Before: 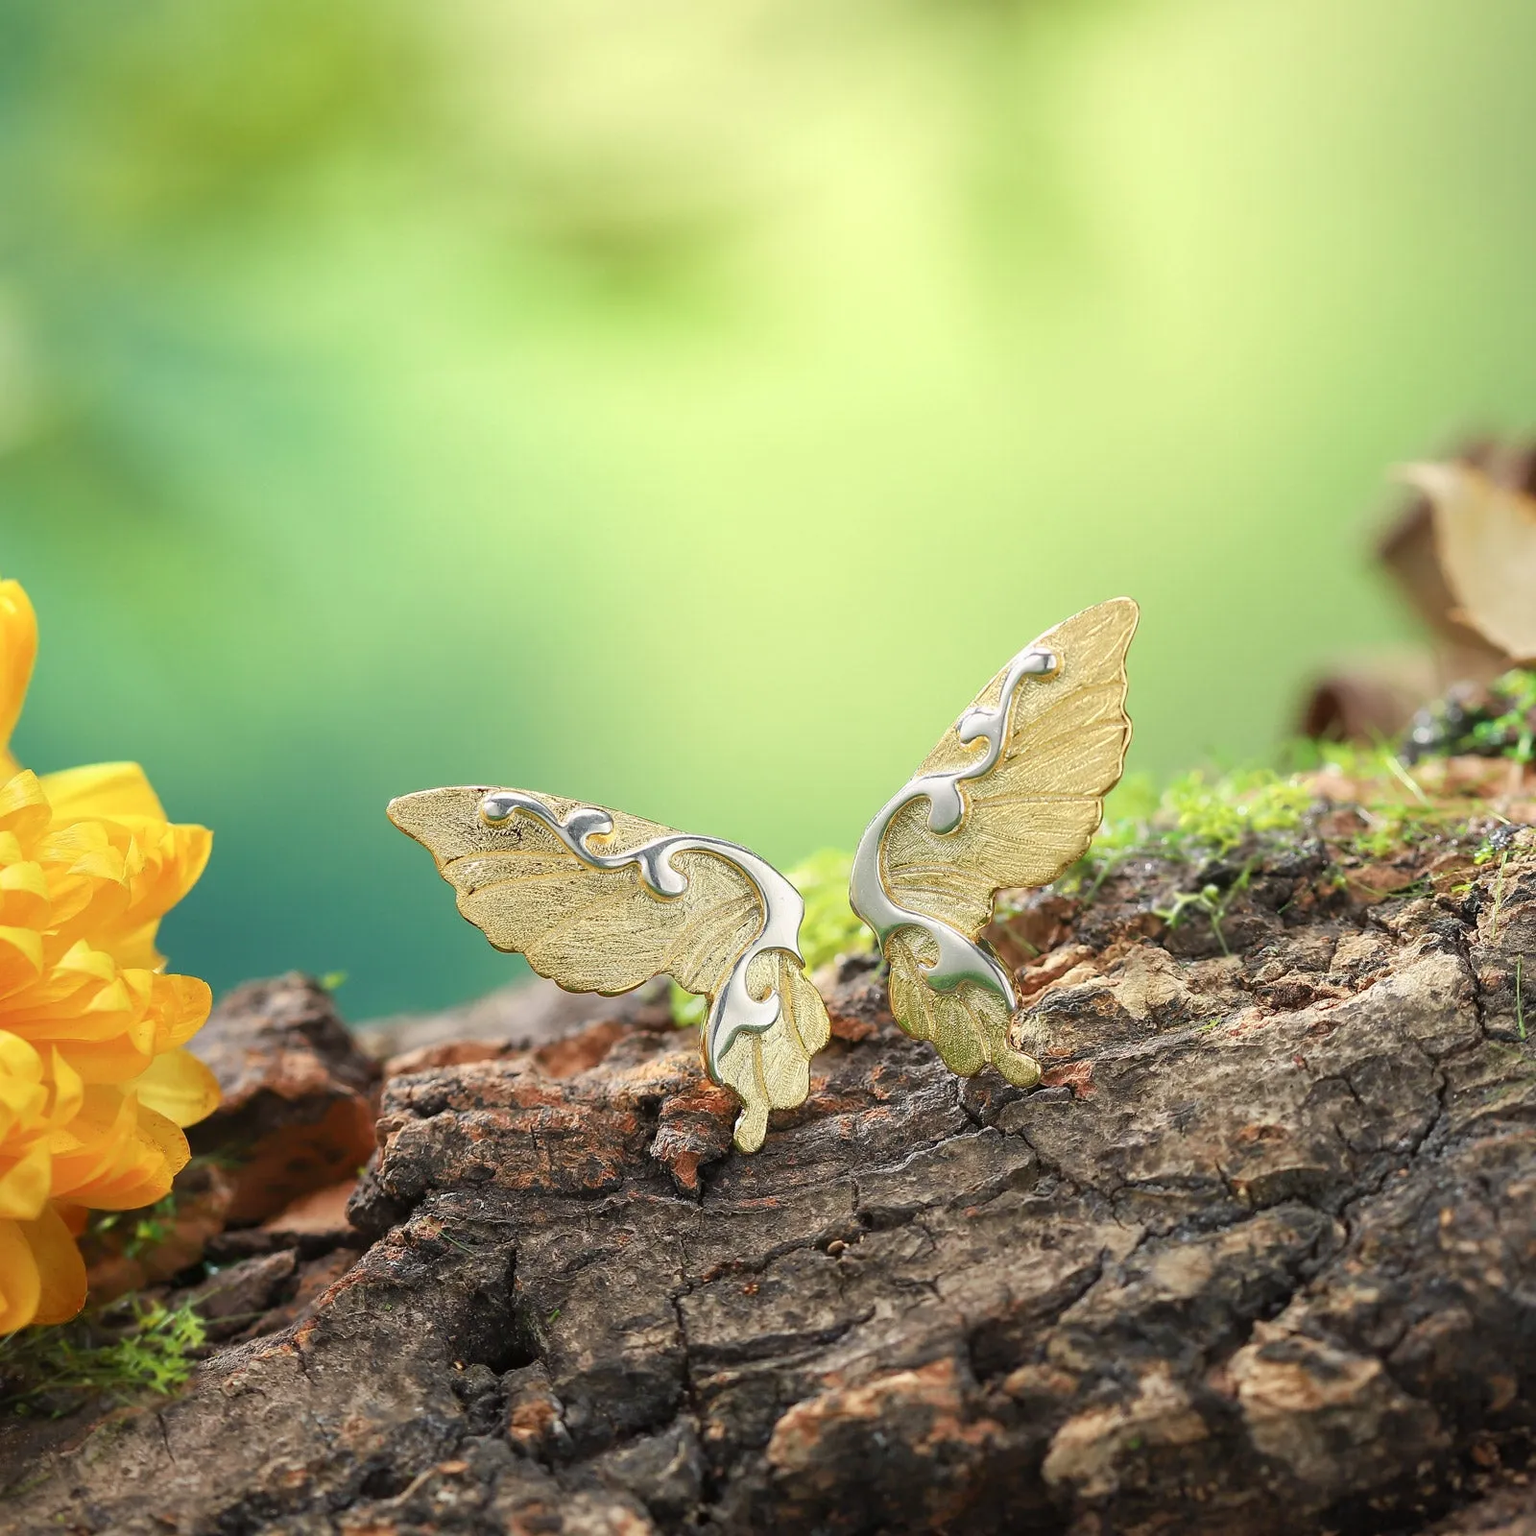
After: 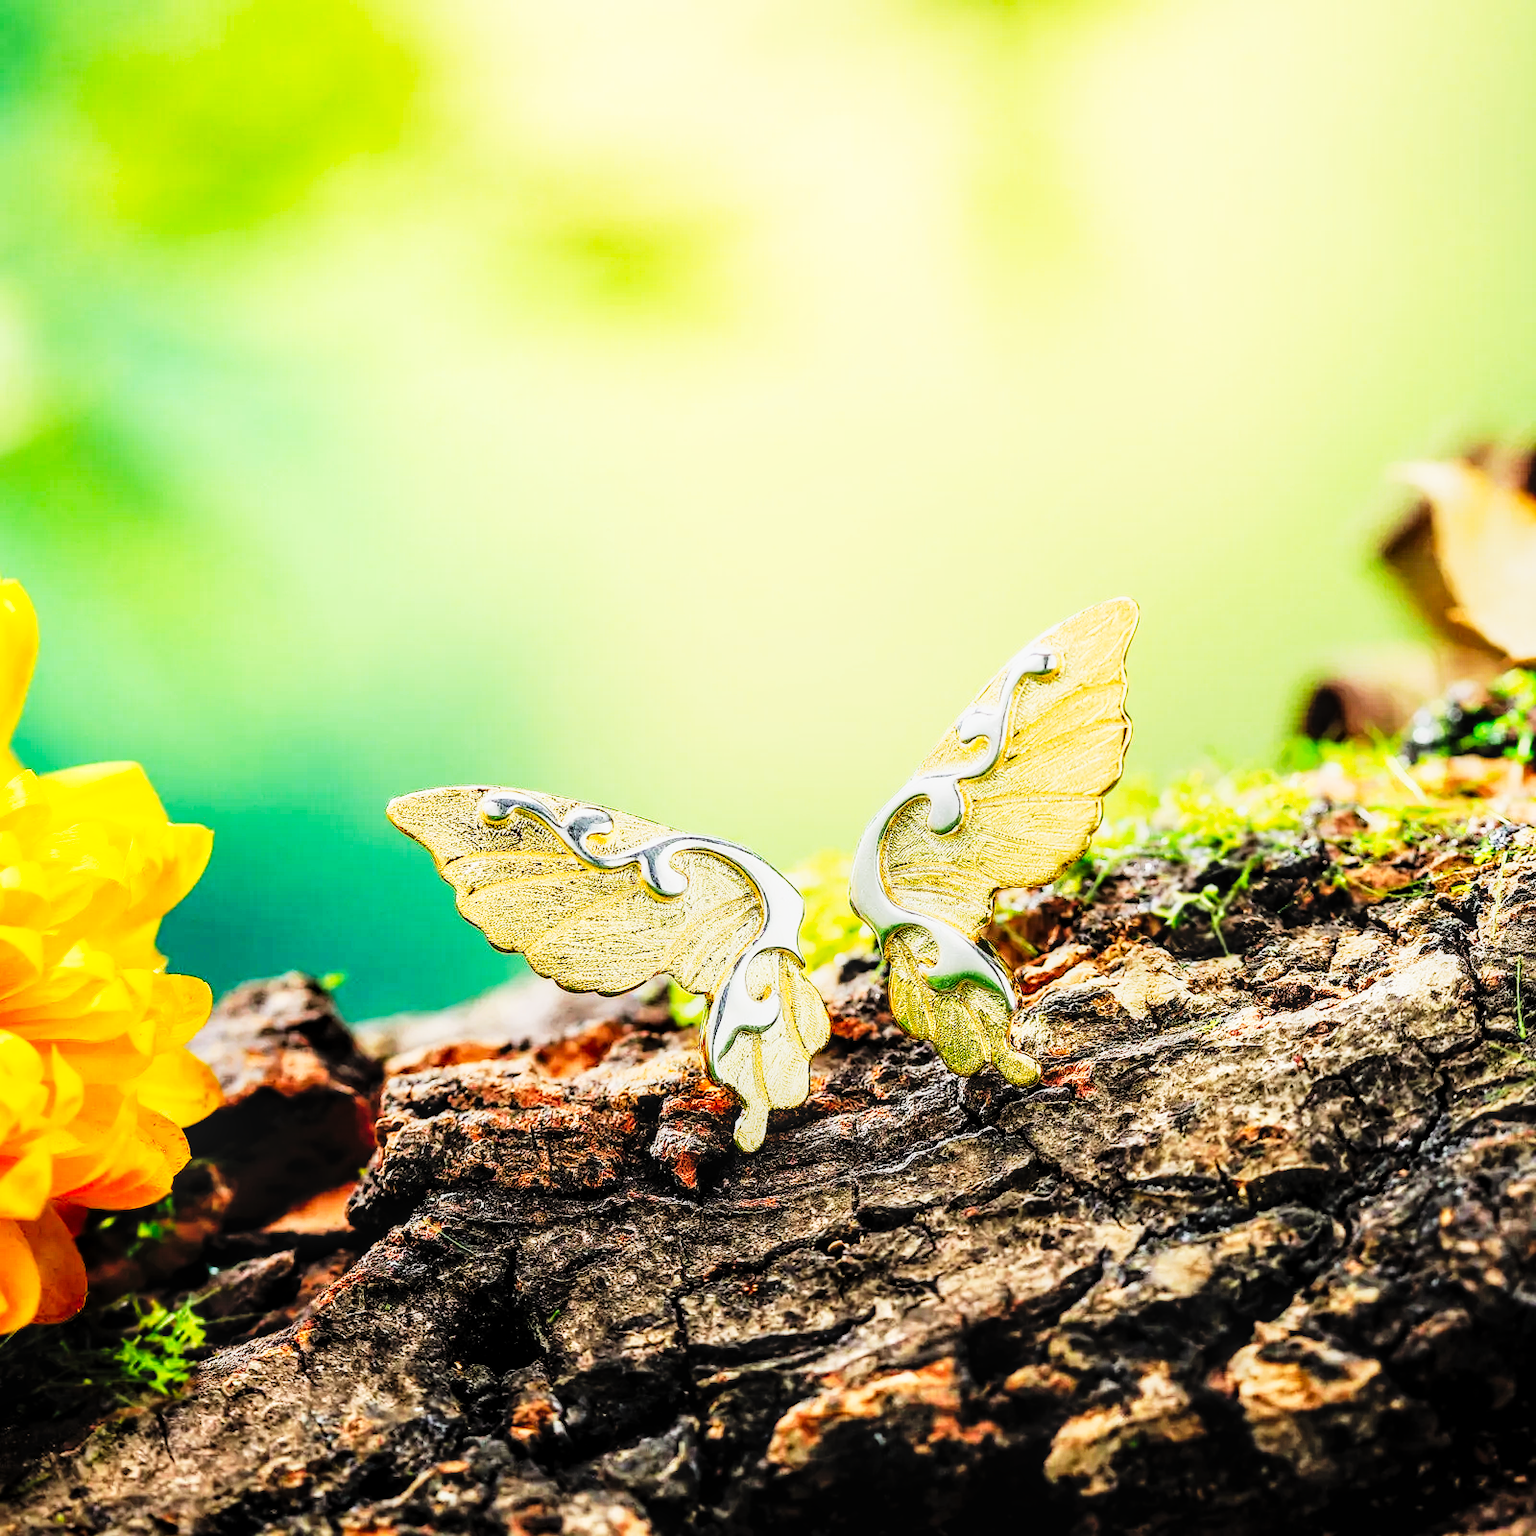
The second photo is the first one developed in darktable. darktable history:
contrast brightness saturation: contrast 0.07, brightness 0.08, saturation 0.18
local contrast: detail 130%
tone curve: curves: ch0 [(0, 0) (0.003, 0.002) (0.011, 0.005) (0.025, 0.011) (0.044, 0.017) (0.069, 0.021) (0.1, 0.027) (0.136, 0.035) (0.177, 0.05) (0.224, 0.076) (0.277, 0.126) (0.335, 0.212) (0.399, 0.333) (0.468, 0.473) (0.543, 0.627) (0.623, 0.784) (0.709, 0.9) (0.801, 0.963) (0.898, 0.988) (1, 1)], preserve colors none
filmic rgb: black relative exposure -4.14 EV, white relative exposure 5.1 EV, hardness 2.11, contrast 1.165
white balance: red 0.982, blue 1.018
